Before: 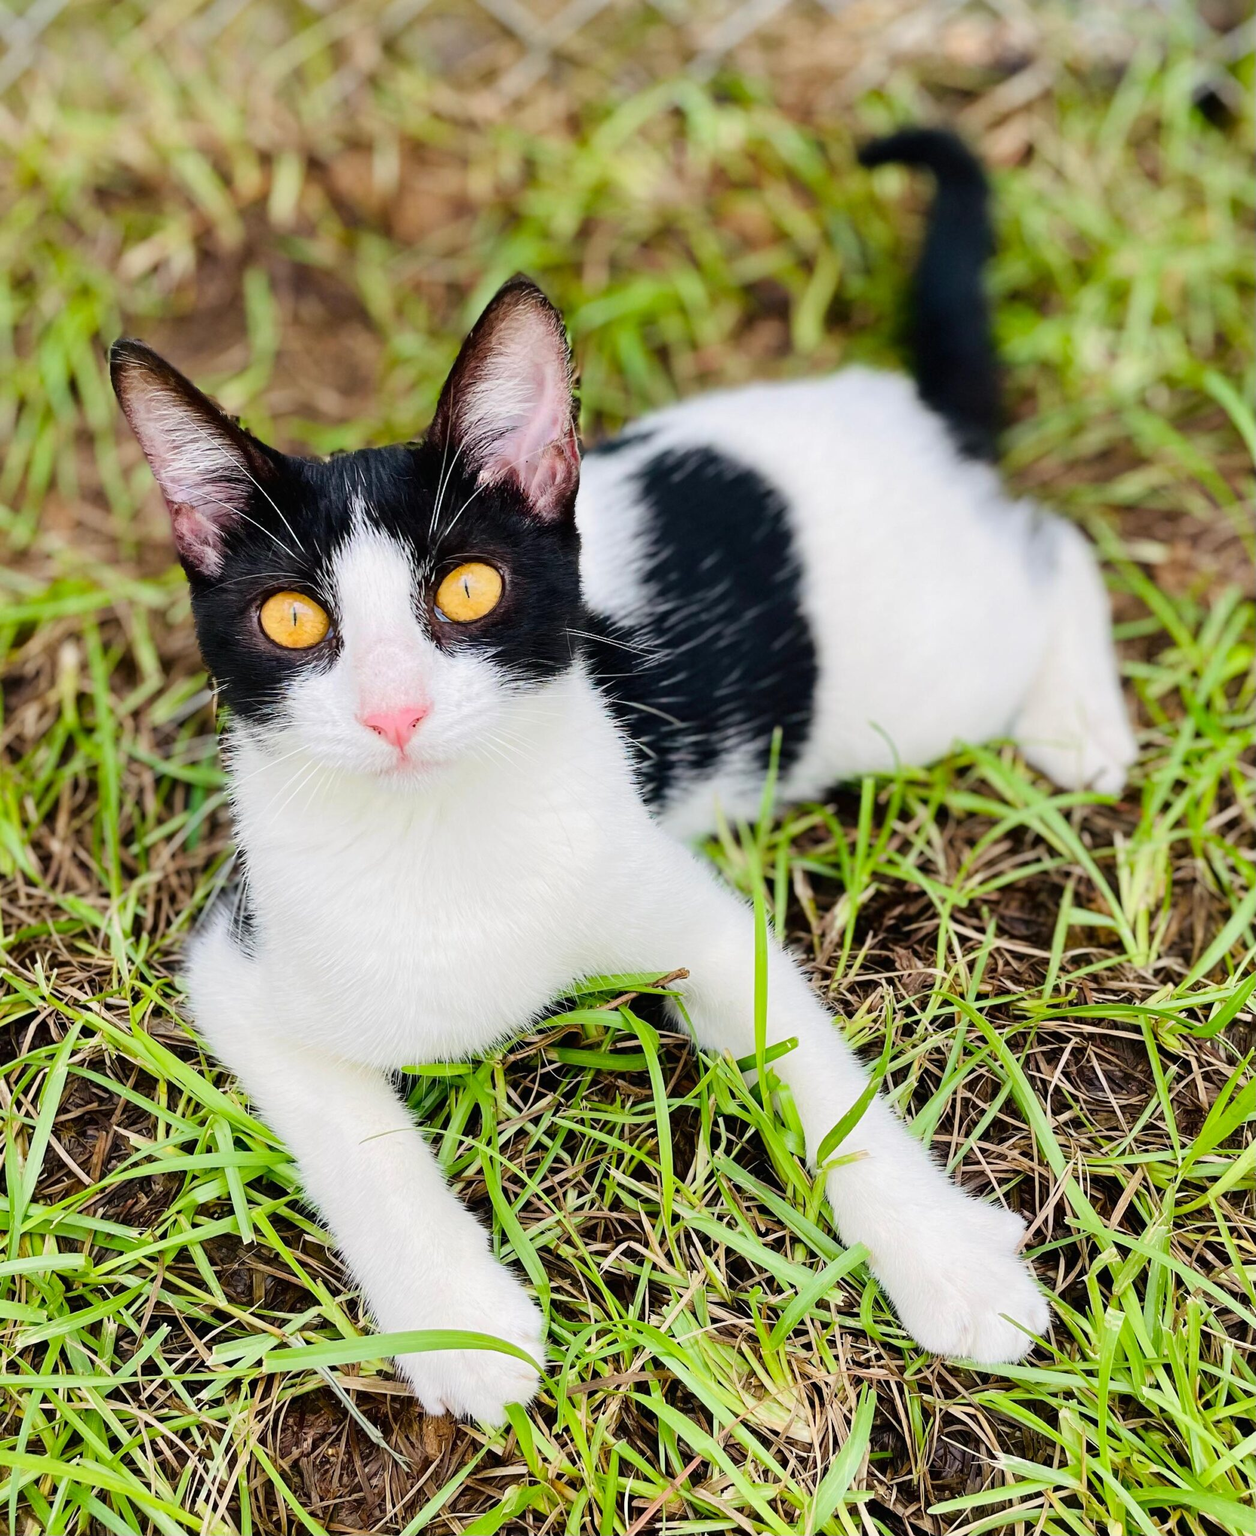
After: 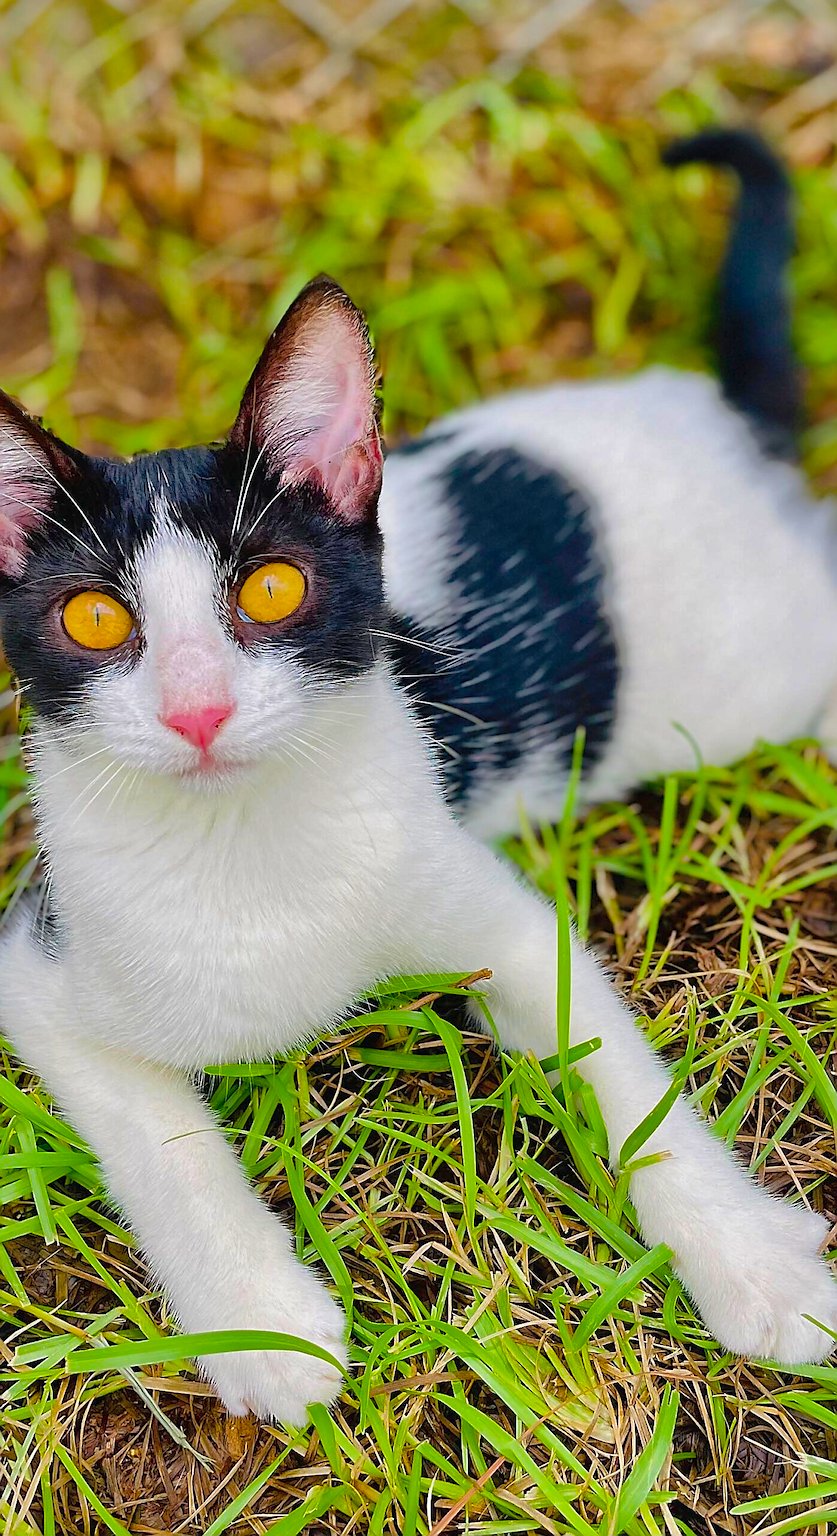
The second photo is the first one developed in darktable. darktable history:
color balance rgb: linear chroma grading › global chroma 15%, perceptual saturation grading › global saturation 30%
sharpen: radius 1.4, amount 1.25, threshold 0.7
shadows and highlights: shadows 60, highlights -60
crop and rotate: left 15.754%, right 17.579%
